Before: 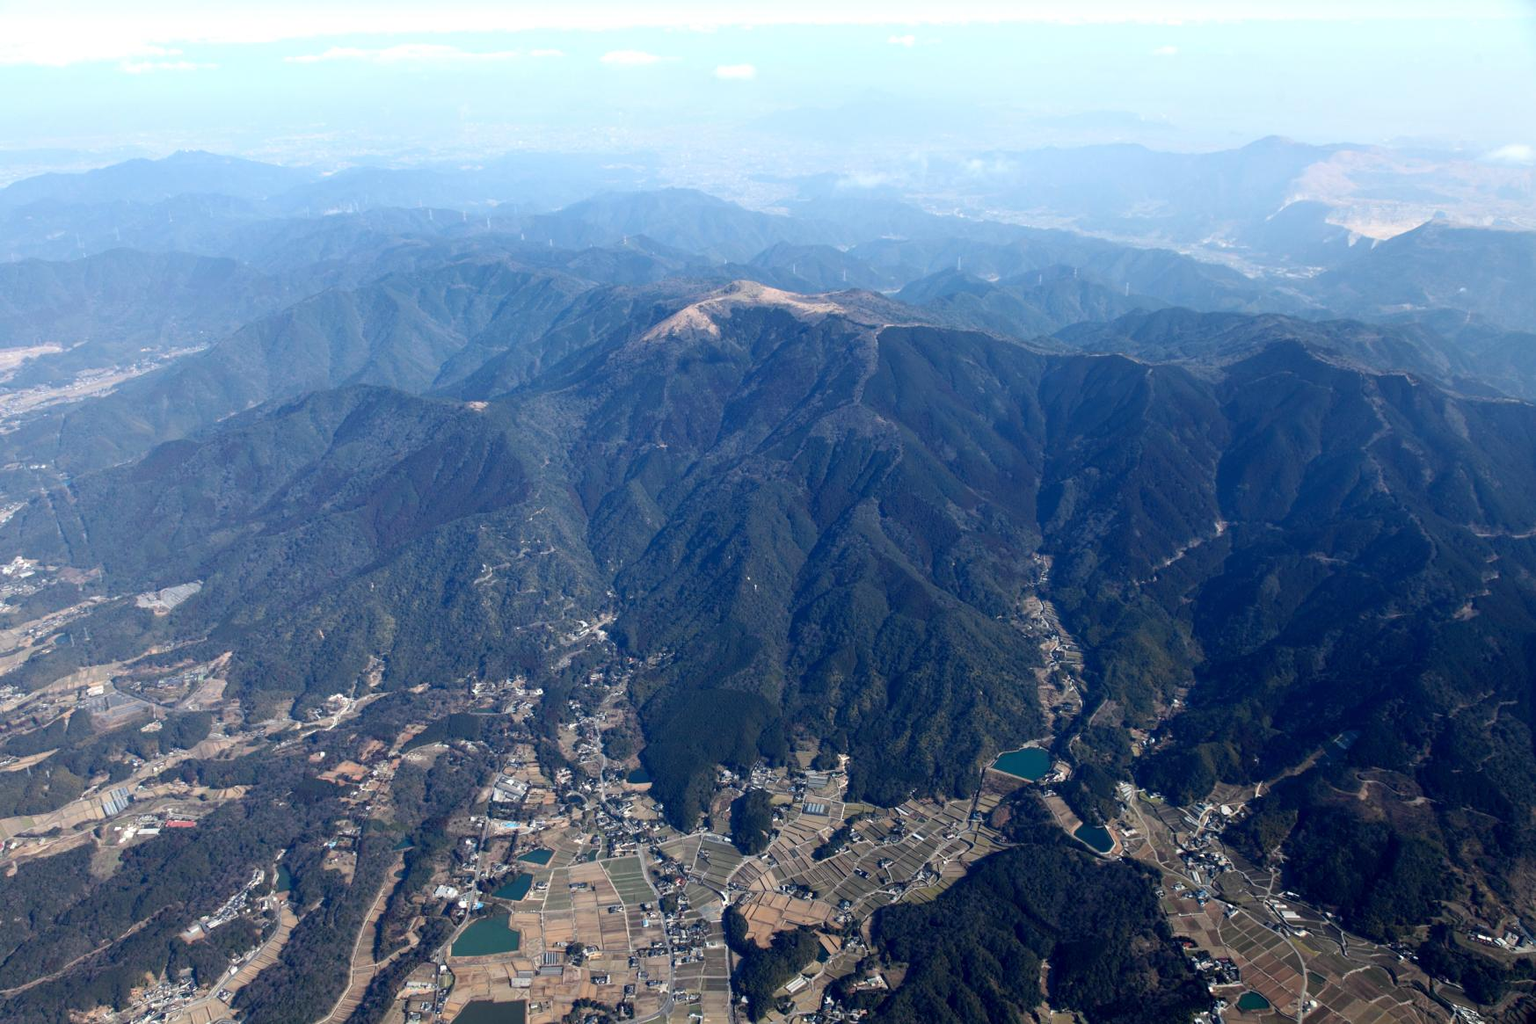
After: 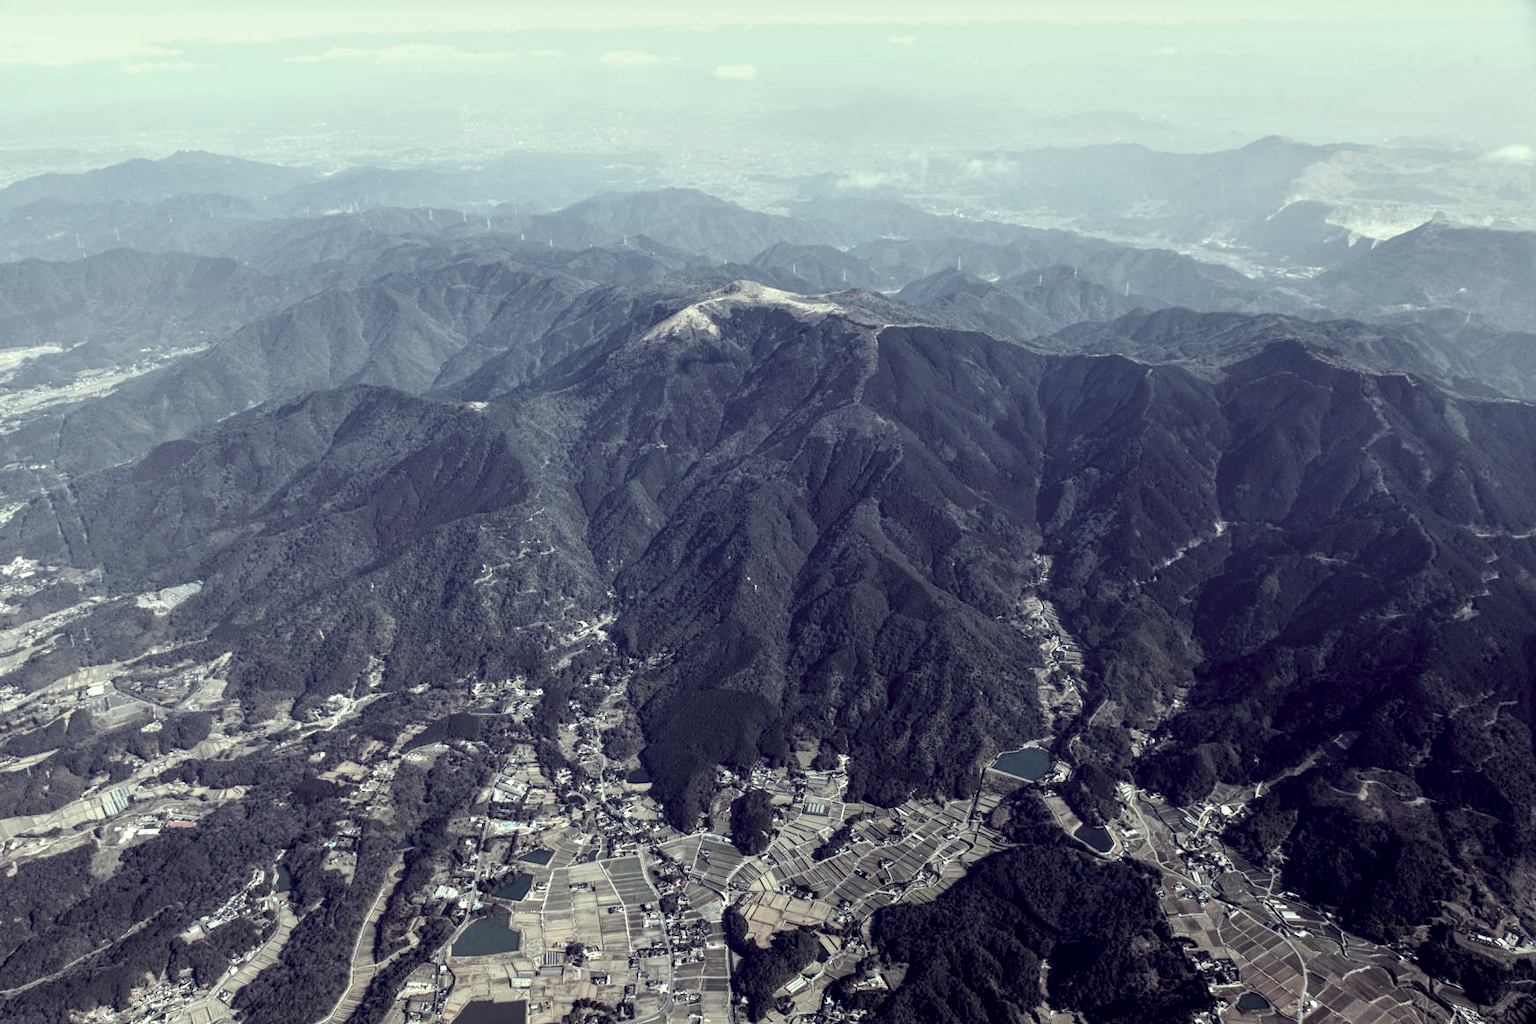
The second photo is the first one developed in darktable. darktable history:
color correction: highlights a* -20.17, highlights b* 20.27, shadows a* 20.03, shadows b* -20.46, saturation 0.43
local contrast: highlights 60%, shadows 60%, detail 160%
tone equalizer: -8 EV -0.002 EV, -7 EV 0.005 EV, -6 EV -0.009 EV, -5 EV 0.011 EV, -4 EV -0.012 EV, -3 EV 0.007 EV, -2 EV -0.062 EV, -1 EV -0.293 EV, +0 EV -0.582 EV, smoothing diameter 2%, edges refinement/feathering 20, mask exposure compensation -1.57 EV, filter diffusion 5
